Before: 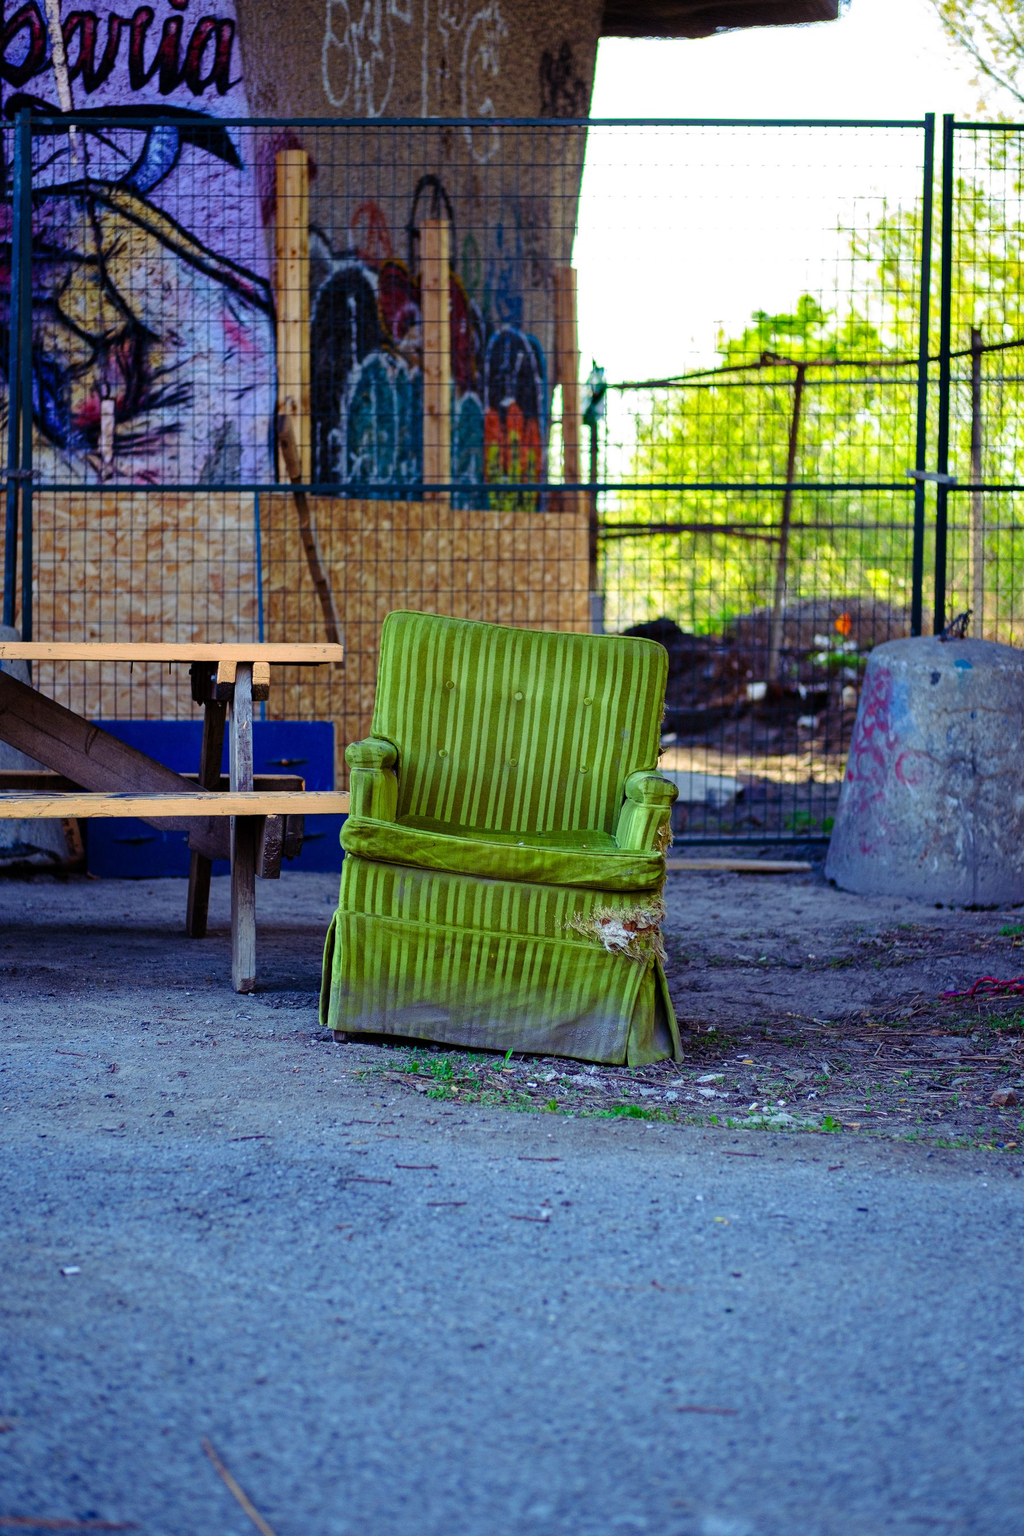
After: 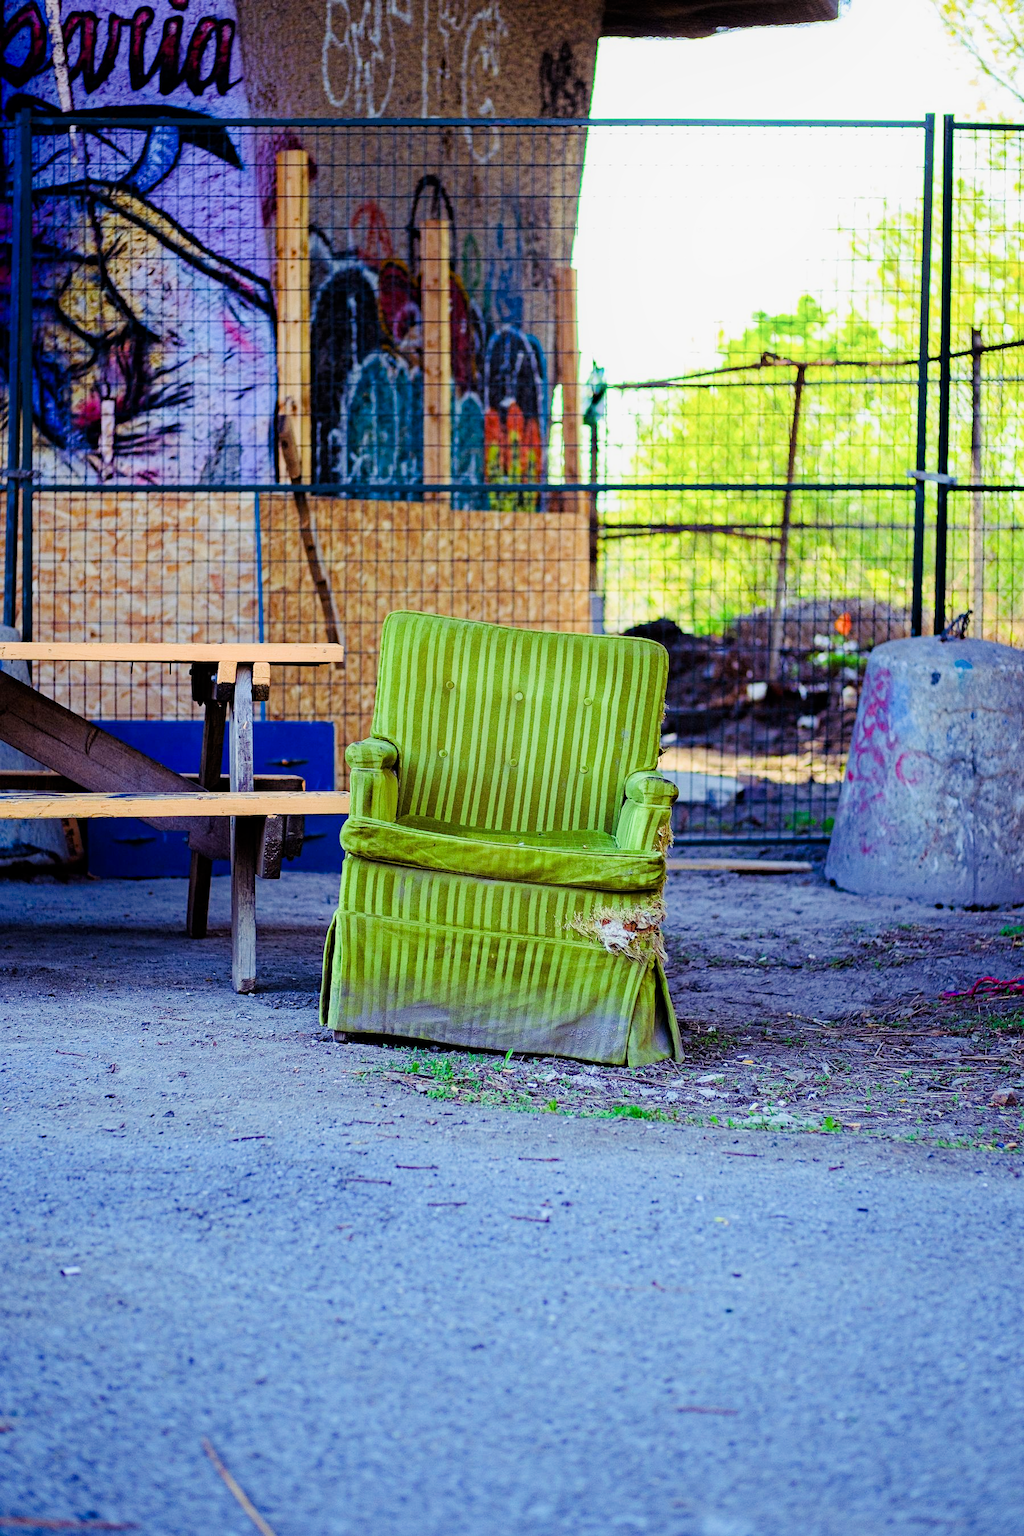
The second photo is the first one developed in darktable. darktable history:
filmic rgb: black relative exposure -7.65 EV, white relative exposure 4.56 EV, hardness 3.61
shadows and highlights: shadows -70, highlights 35, soften with gaussian
haze removal: compatibility mode true, adaptive false
sharpen: amount 0.2
exposure: black level correction 0, exposure 1.1 EV, compensate highlight preservation false
